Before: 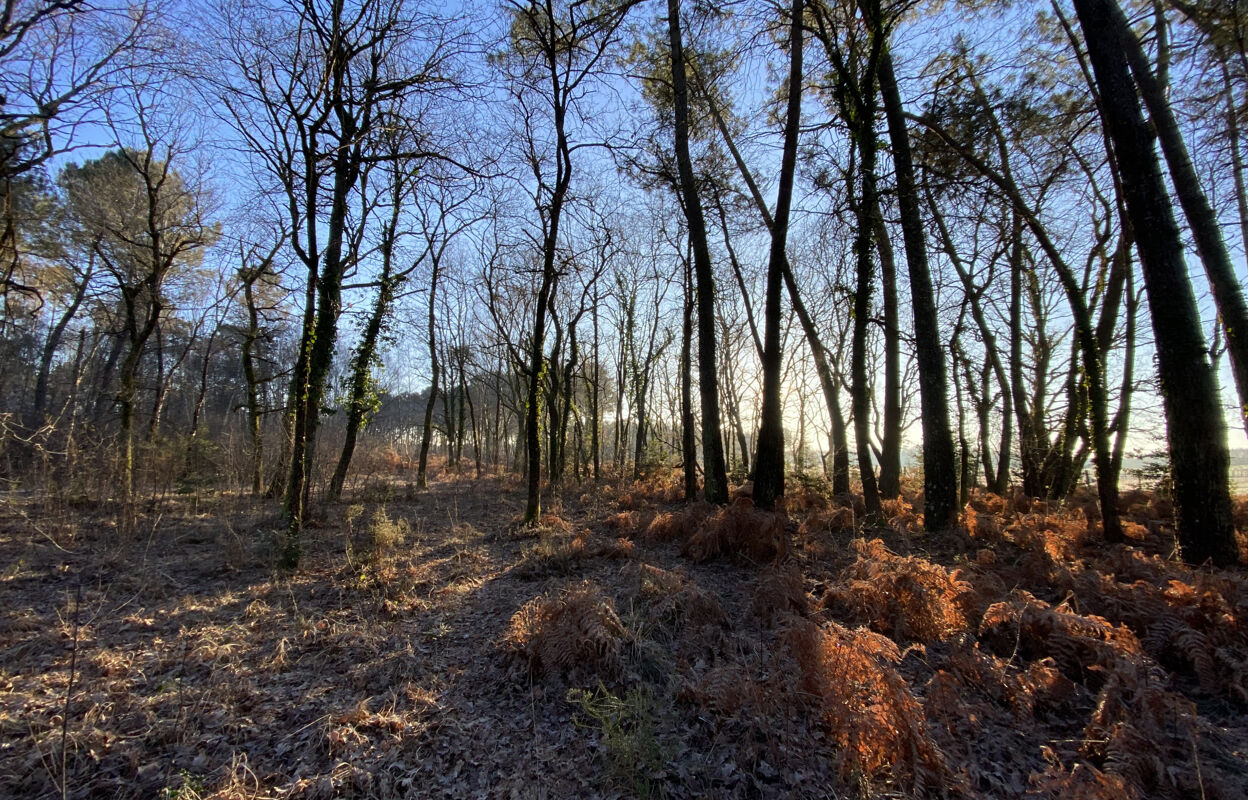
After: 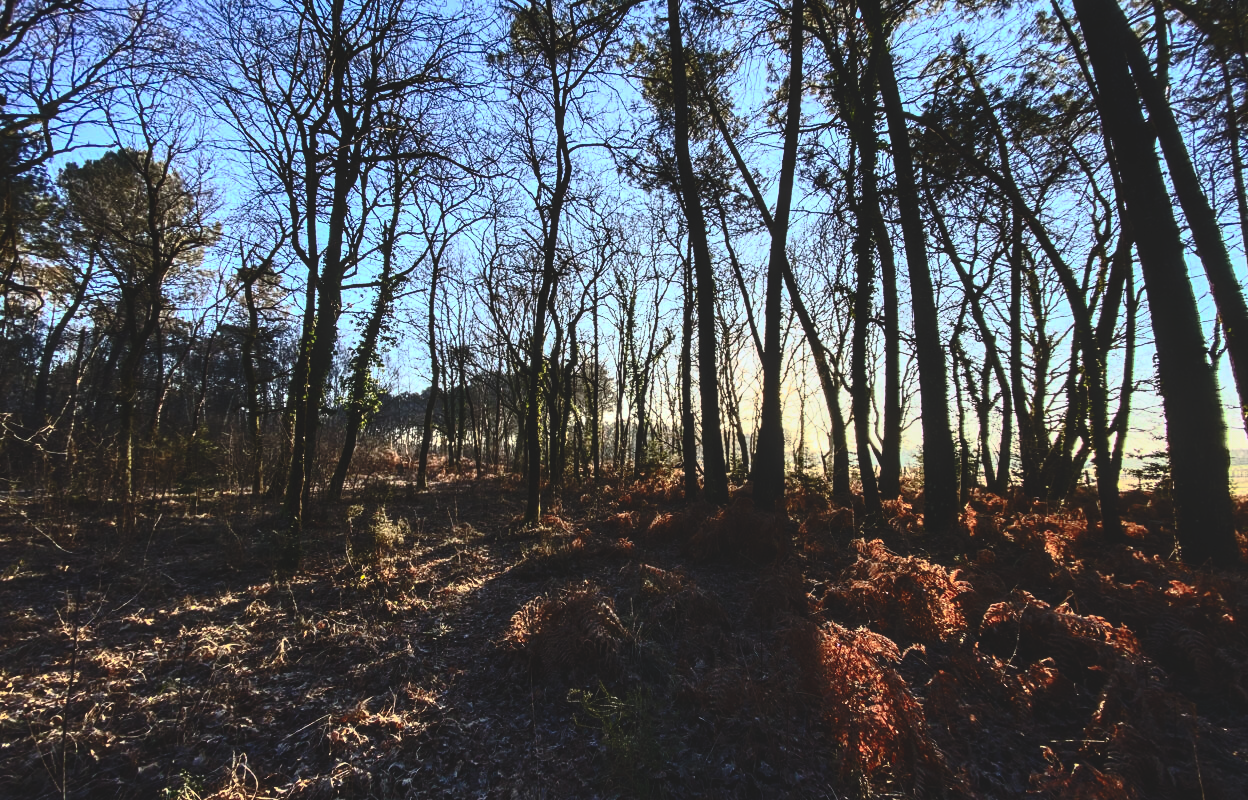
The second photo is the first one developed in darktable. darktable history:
contrast brightness saturation: contrast 0.93, brightness 0.2
local contrast: on, module defaults
shadows and highlights: on, module defaults
rgb curve: curves: ch0 [(0, 0.186) (0.314, 0.284) (0.775, 0.708) (1, 1)], compensate middle gray true, preserve colors none
